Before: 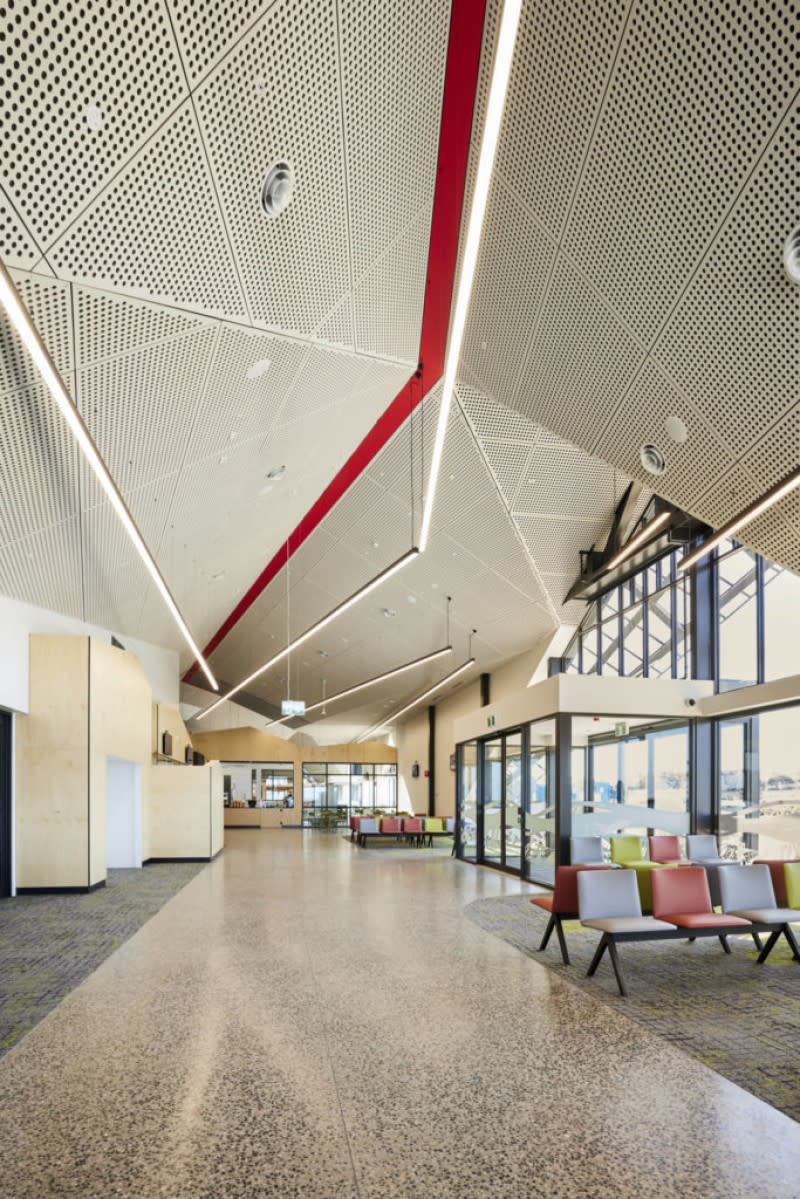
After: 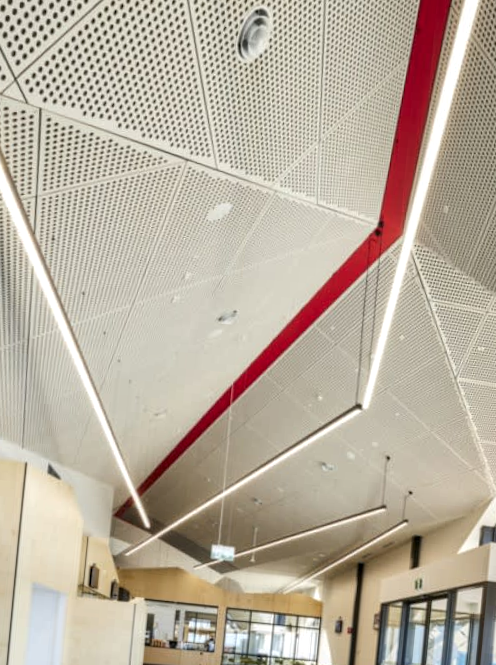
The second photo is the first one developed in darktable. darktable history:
tone equalizer: on, module defaults
local contrast: on, module defaults
crop and rotate: angle -5.26°, left 2.11%, top 7.07%, right 27.58%, bottom 30.051%
